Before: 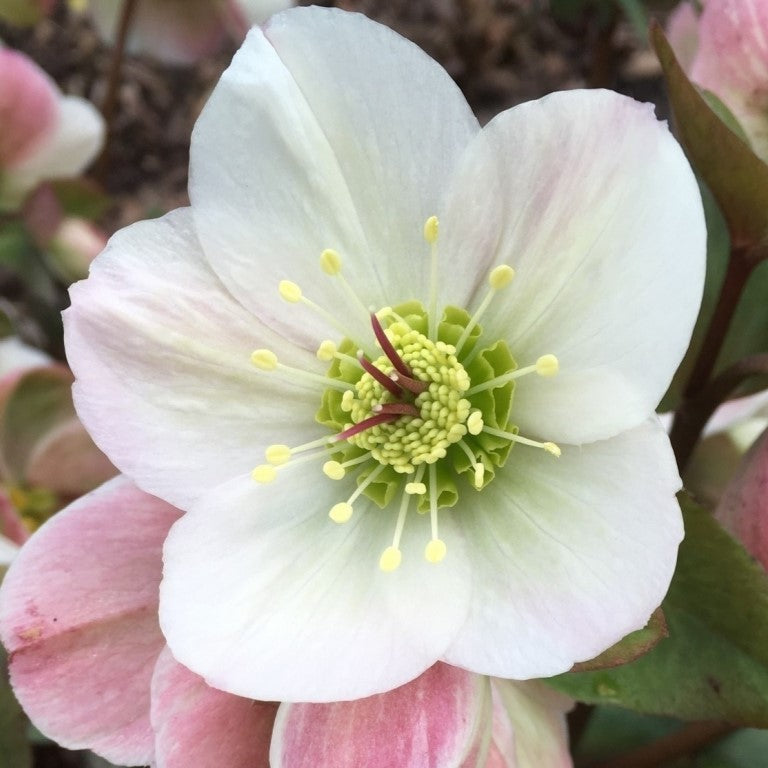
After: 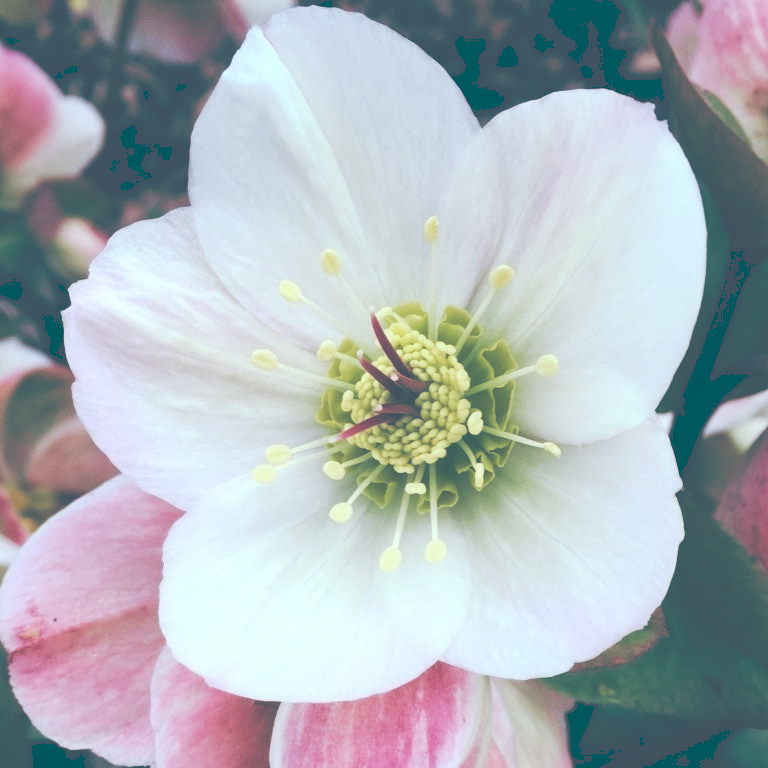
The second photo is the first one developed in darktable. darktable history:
tone curve: curves: ch0 [(0, 0) (0.003, 0.319) (0.011, 0.319) (0.025, 0.319) (0.044, 0.323) (0.069, 0.324) (0.1, 0.328) (0.136, 0.329) (0.177, 0.337) (0.224, 0.351) (0.277, 0.373) (0.335, 0.413) (0.399, 0.458) (0.468, 0.533) (0.543, 0.617) (0.623, 0.71) (0.709, 0.783) (0.801, 0.849) (0.898, 0.911) (1, 1)], preserve colors none
color look up table: target L [97.81, 83.56, 80.87, 76.84, 67.56, 63.32, 58.37, 51.36, 45.49, 23.32, 201.49, 89.4, 74.45, 74.7, 63.71, 62.06, 56.99, 40.57, 47.43, 37.3, 29.94, 29.92, 22.25, 13.78, 10.38, 91.9, 81.12, 74.64, 68.14, 63.23, 61.56, 62.66, 56.83, 44.03, 42.87, 44.64, 37.81, 39.27, 31.74, 33.65, 17.37, 14.37, 12.29, 99.09, 77.55, 66.65, 60.51, 42.81, 32.42], target a [-28.03, -44.25, -66.28, -12.15, -44.54, -12.22, -39.95, -24.56, -41.76, -60.4, 0, 8.37, 4.678, 23.92, 48.26, 13.99, 57.12, 64.36, 25.9, 2.087, 21.58, -2.724, 28.58, -37.02, -26.54, 13.05, 6.149, 31.24, 52.35, -0.275, 9.967, 56.37, 32.7, 27.27, 10.42, 21.99, 54.86, 56.13, 1.693, 31.77, -45.51, -35.67, -26.26, -13.85, -27.31, -10.69, -20.55, -28.6, -7.738], target b [76.29, -2.477, 57.48, -11.99, 21.04, 15.16, 37.08, 30.25, 7.692, -14.5, -0.001, 6.166, 56.19, 41.5, 1.358, 17.28, 40.87, 5.923, 23.4, -3.027, -5.698, -1.87, -11.74, -27.38, -32.99, -15.62, -34.98, -46.97, -40.69, -10.71, -34.11, -66.59, -75.92, -13.42, -66.52, -37.94, -20.58, -61.65, -18.31, -83.05, -26.35, -35.87, -47.04, -4.417, -27.33, -53.31, -29.05, -15.74, -39.13], num patches 49
